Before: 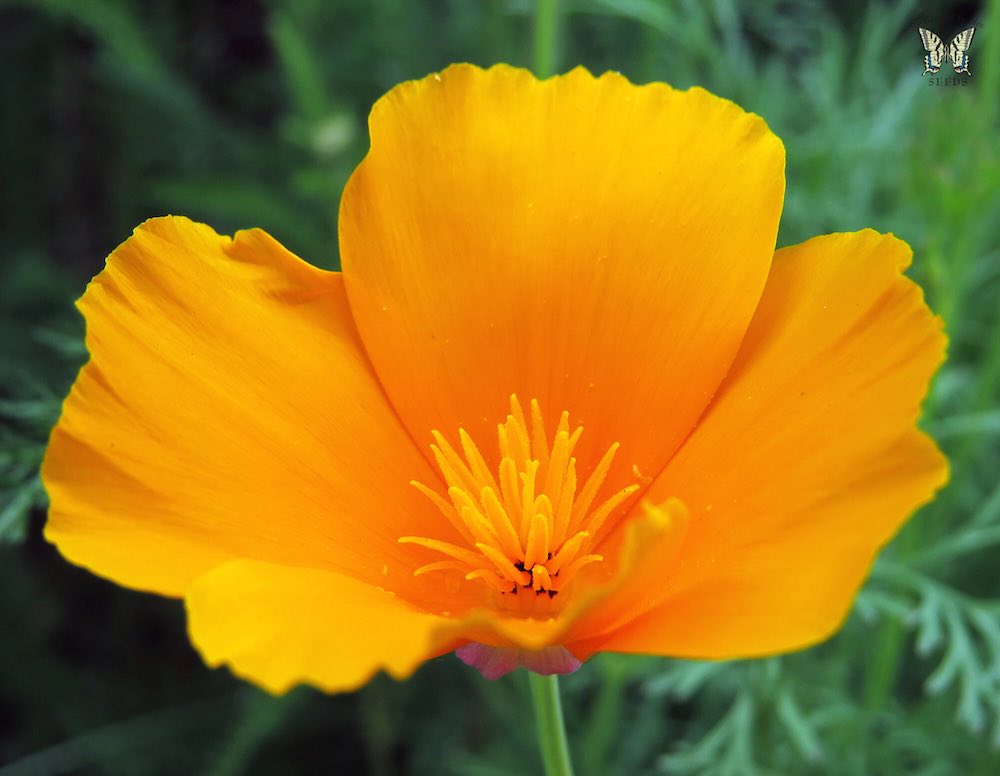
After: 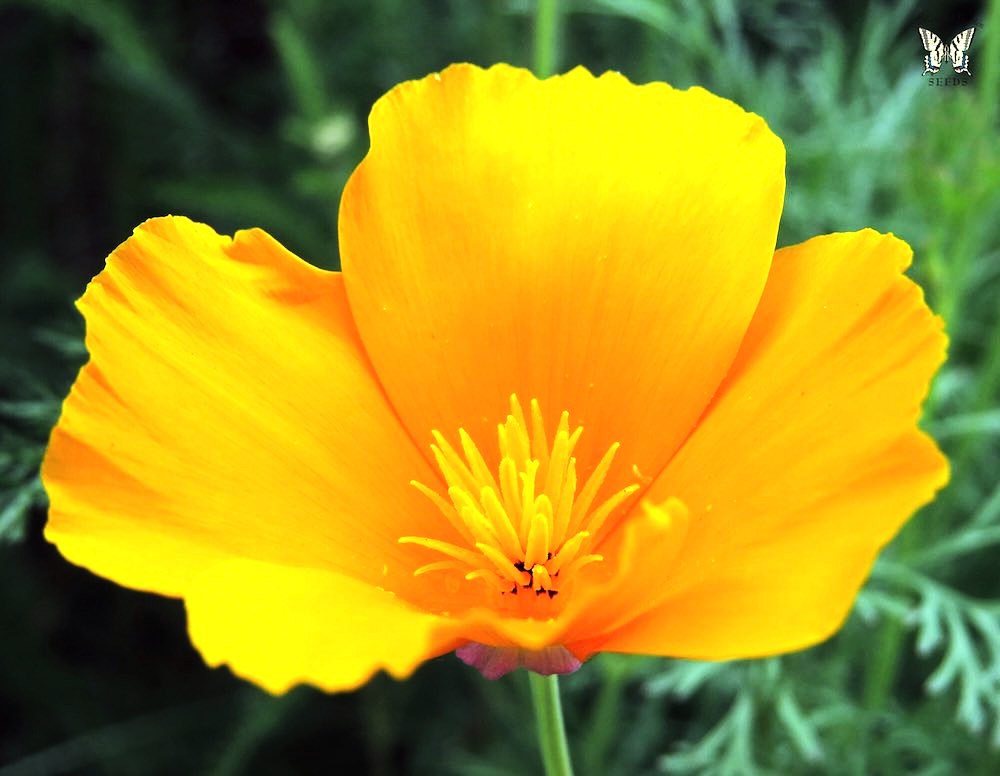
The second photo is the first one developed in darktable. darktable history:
tone equalizer: -8 EV -1.12 EV, -7 EV -0.988 EV, -6 EV -0.902 EV, -5 EV -0.599 EV, -3 EV 0.555 EV, -2 EV 0.891 EV, -1 EV 0.988 EV, +0 EV 1.06 EV, edges refinement/feathering 500, mask exposure compensation -1.26 EV, preserve details no
